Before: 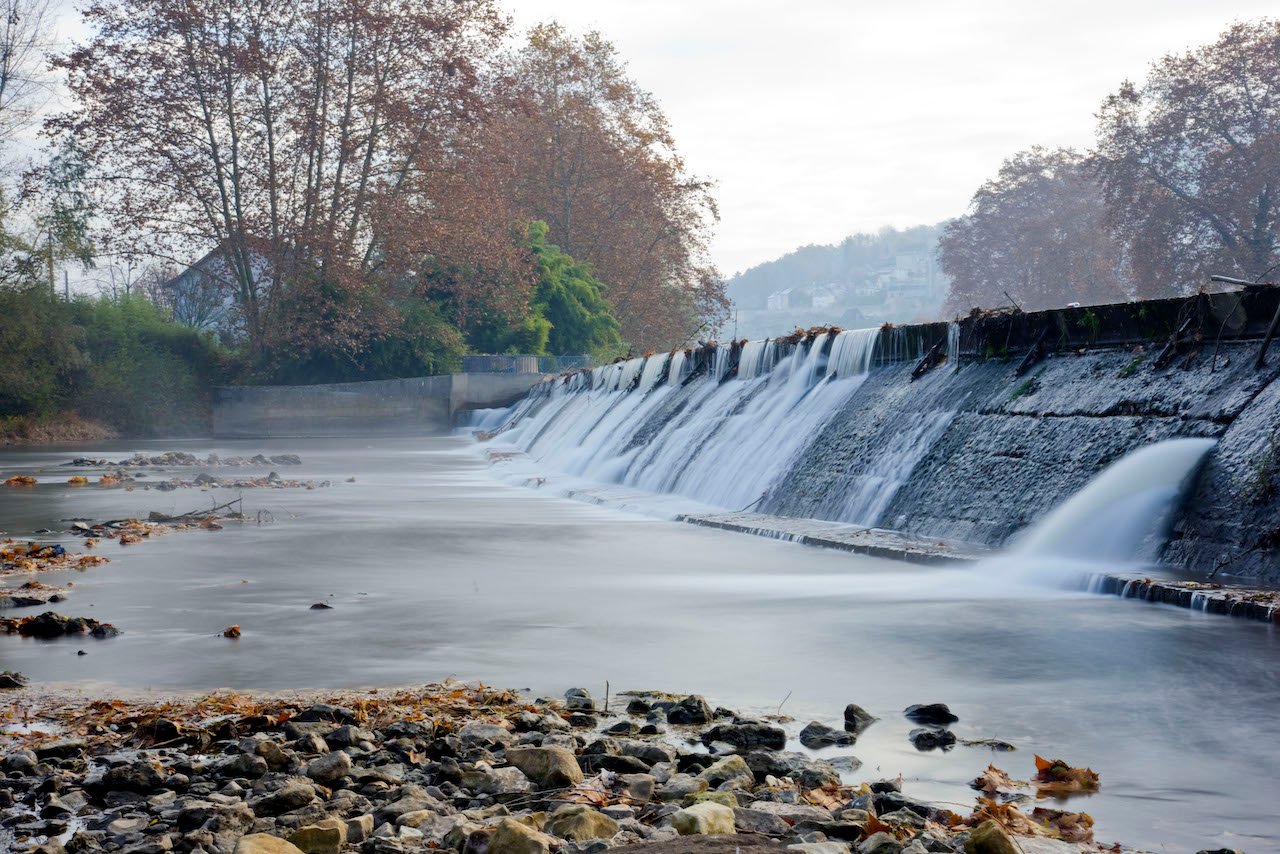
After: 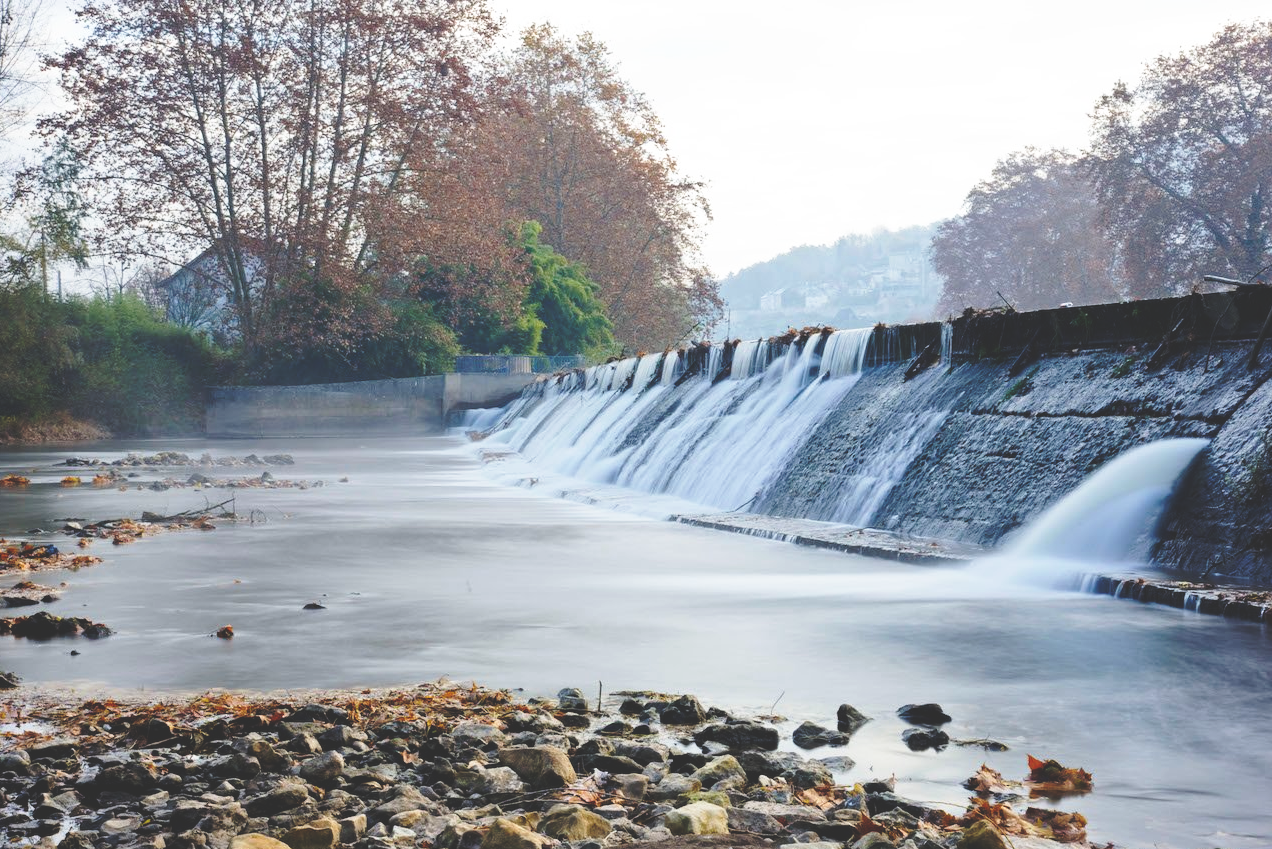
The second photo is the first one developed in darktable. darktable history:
rgb curve: curves: ch0 [(0, 0.186) (0.314, 0.284) (0.775, 0.708) (1, 1)], compensate middle gray true, preserve colors none
crop and rotate: left 0.614%, top 0.179%, bottom 0.309%
base curve: curves: ch0 [(0, 0) (0.028, 0.03) (0.121, 0.232) (0.46, 0.748) (0.859, 0.968) (1, 1)], preserve colors none
